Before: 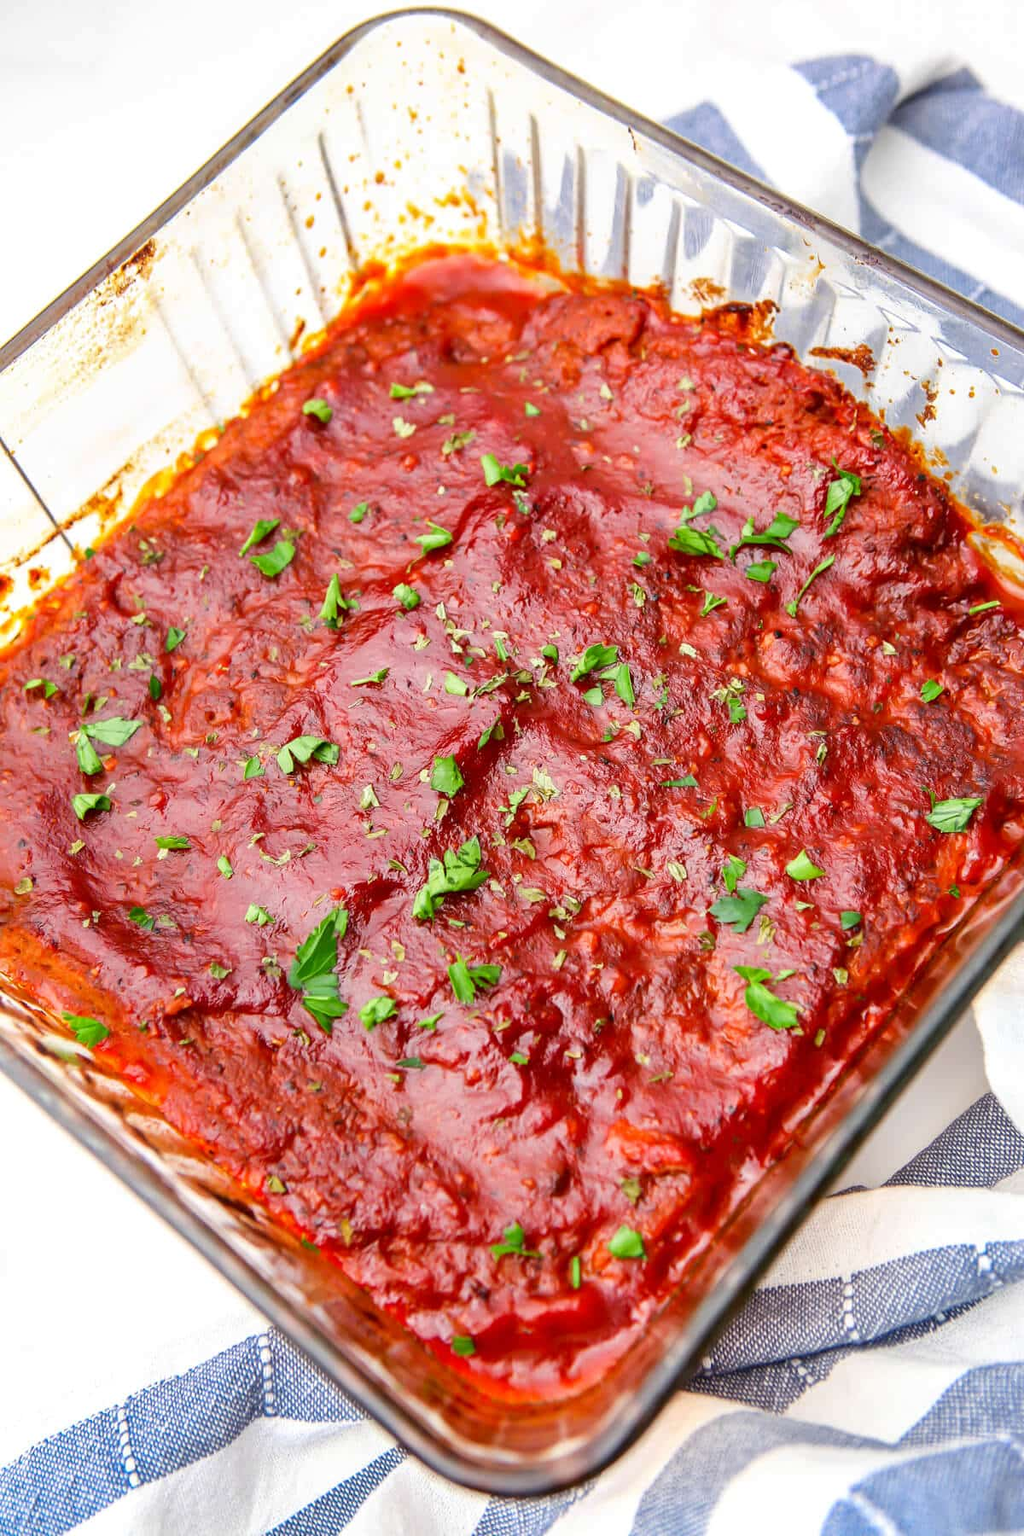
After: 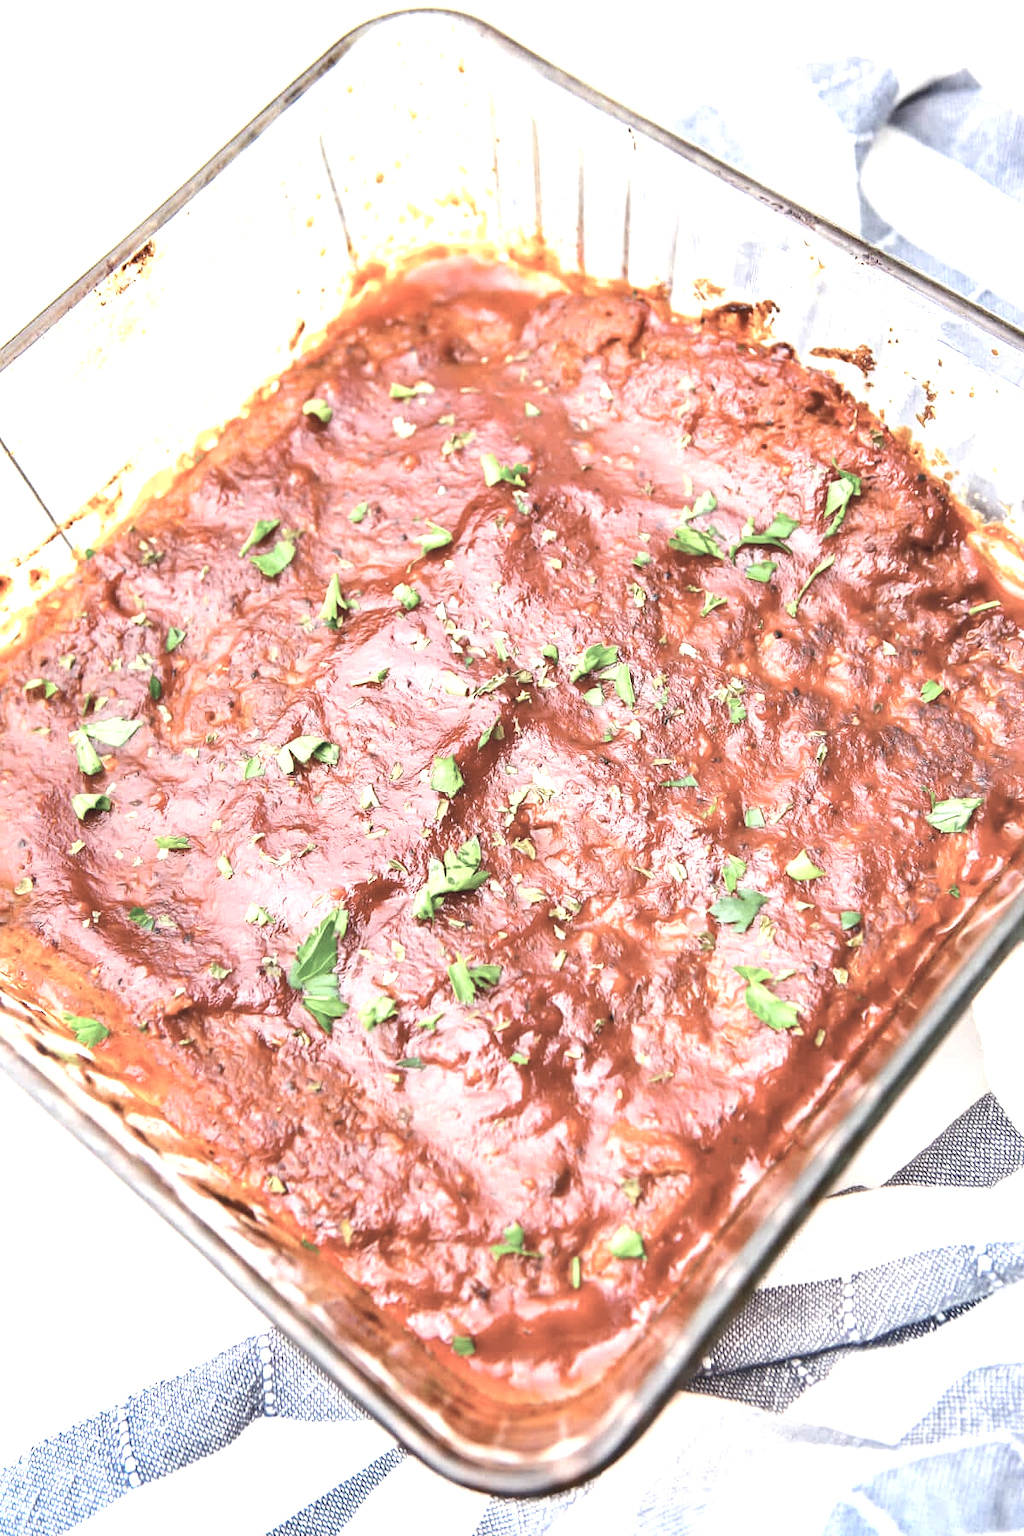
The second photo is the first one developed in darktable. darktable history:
exposure: exposure 1.089 EV, compensate highlight preservation false
shadows and highlights: shadows 32, highlights -32, soften with gaussian
contrast brightness saturation: brightness 0.18, saturation -0.5
